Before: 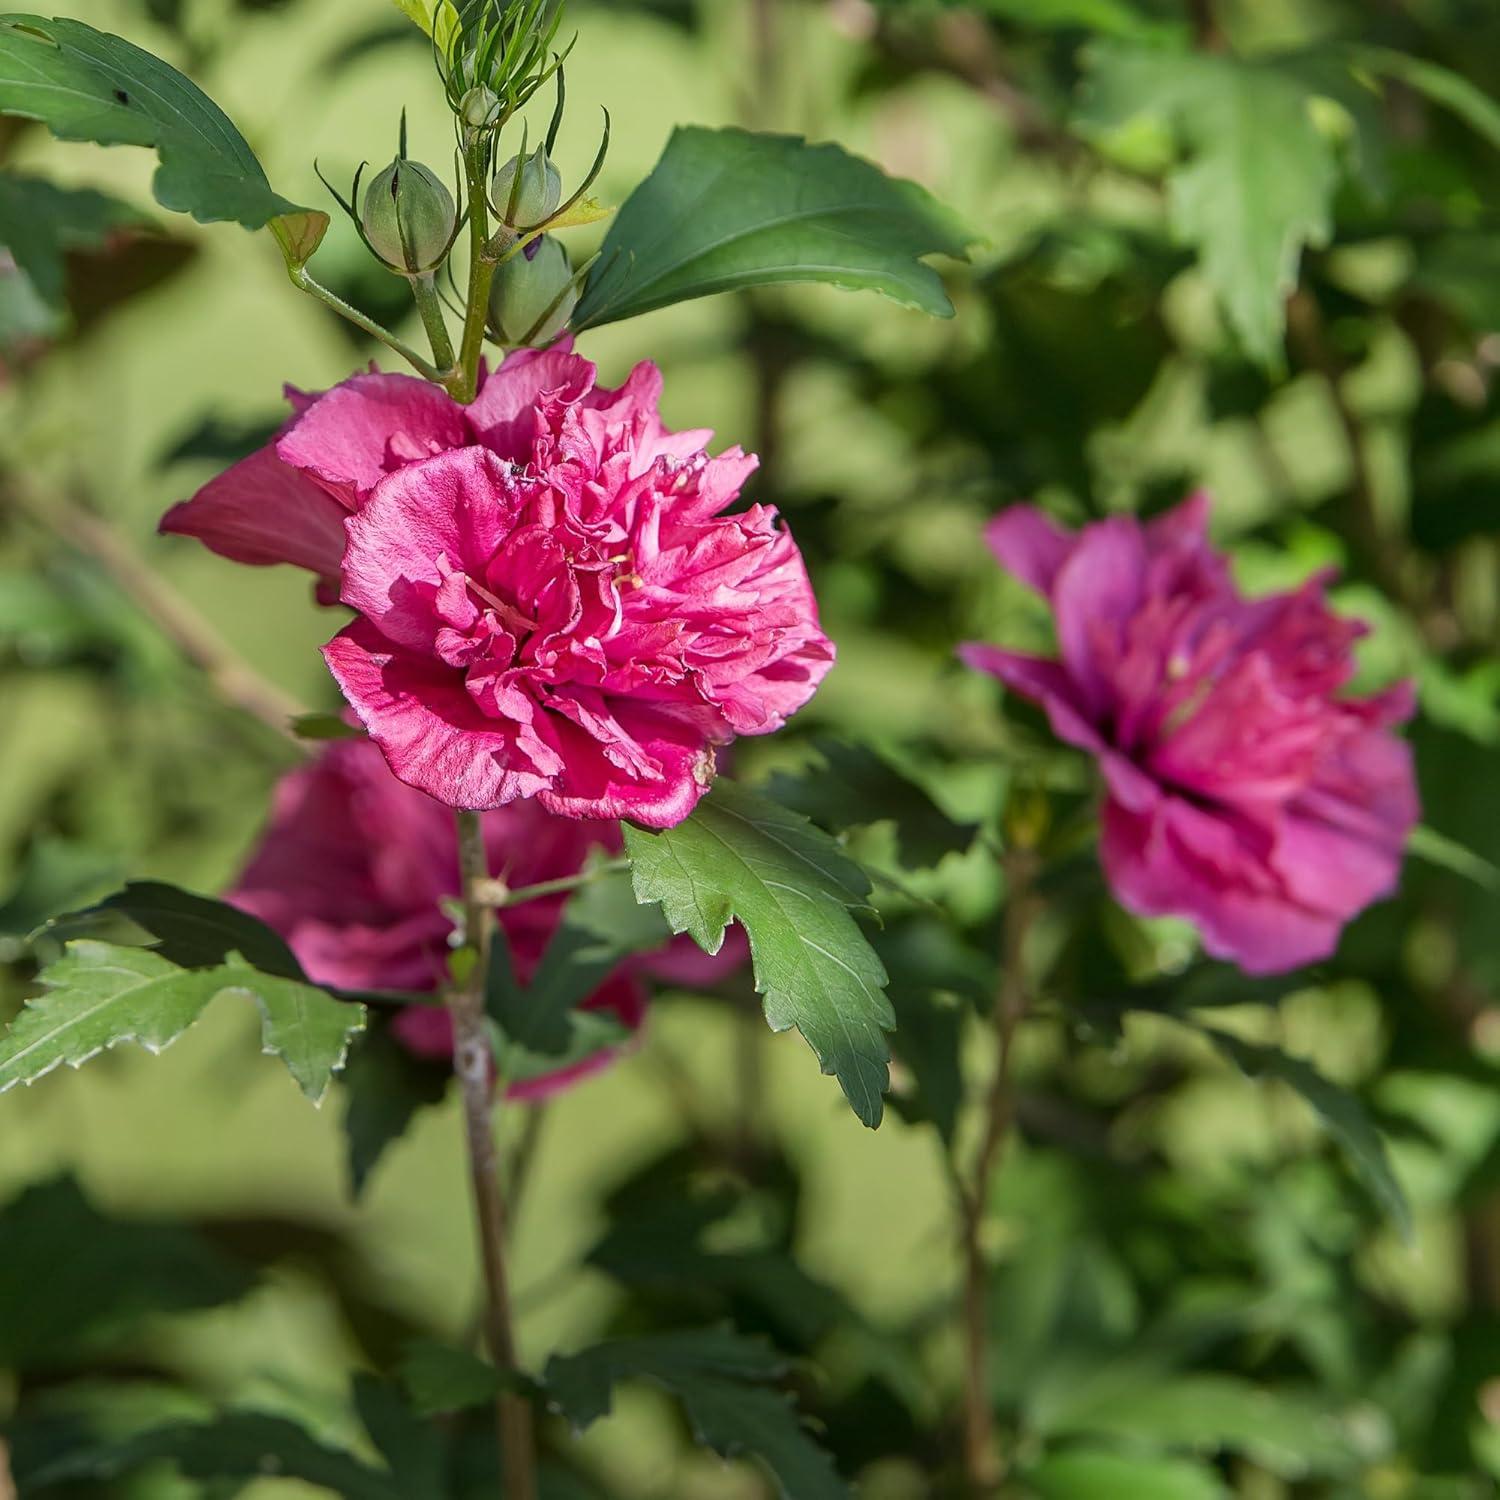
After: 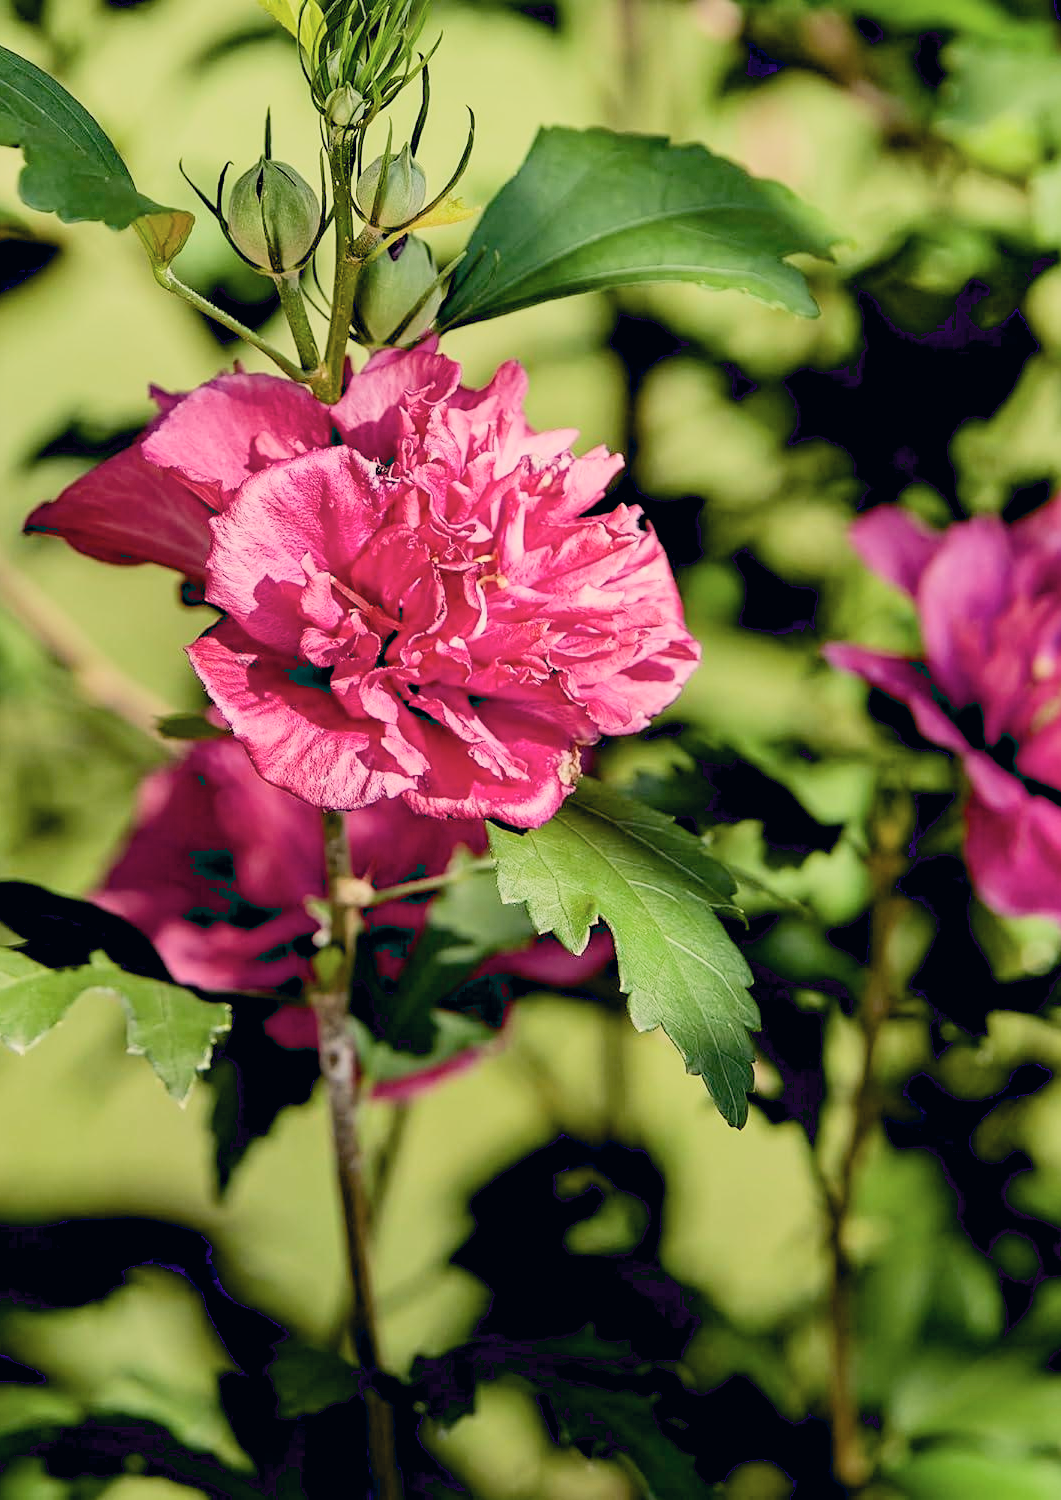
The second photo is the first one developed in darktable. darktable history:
exposure: black level correction 0.025, exposure 0.182 EV, compensate highlight preservation false
filmic rgb: black relative exposure -7.65 EV, white relative exposure 4.56 EV, hardness 3.61
contrast brightness saturation: contrast 0.2, brightness 0.16, saturation 0.22
white balance: red 1.029, blue 0.92
crop and rotate: left 9.061%, right 20.142%
color correction: highlights a* 2.75, highlights b* 5, shadows a* -2.04, shadows b* -4.84, saturation 0.8
